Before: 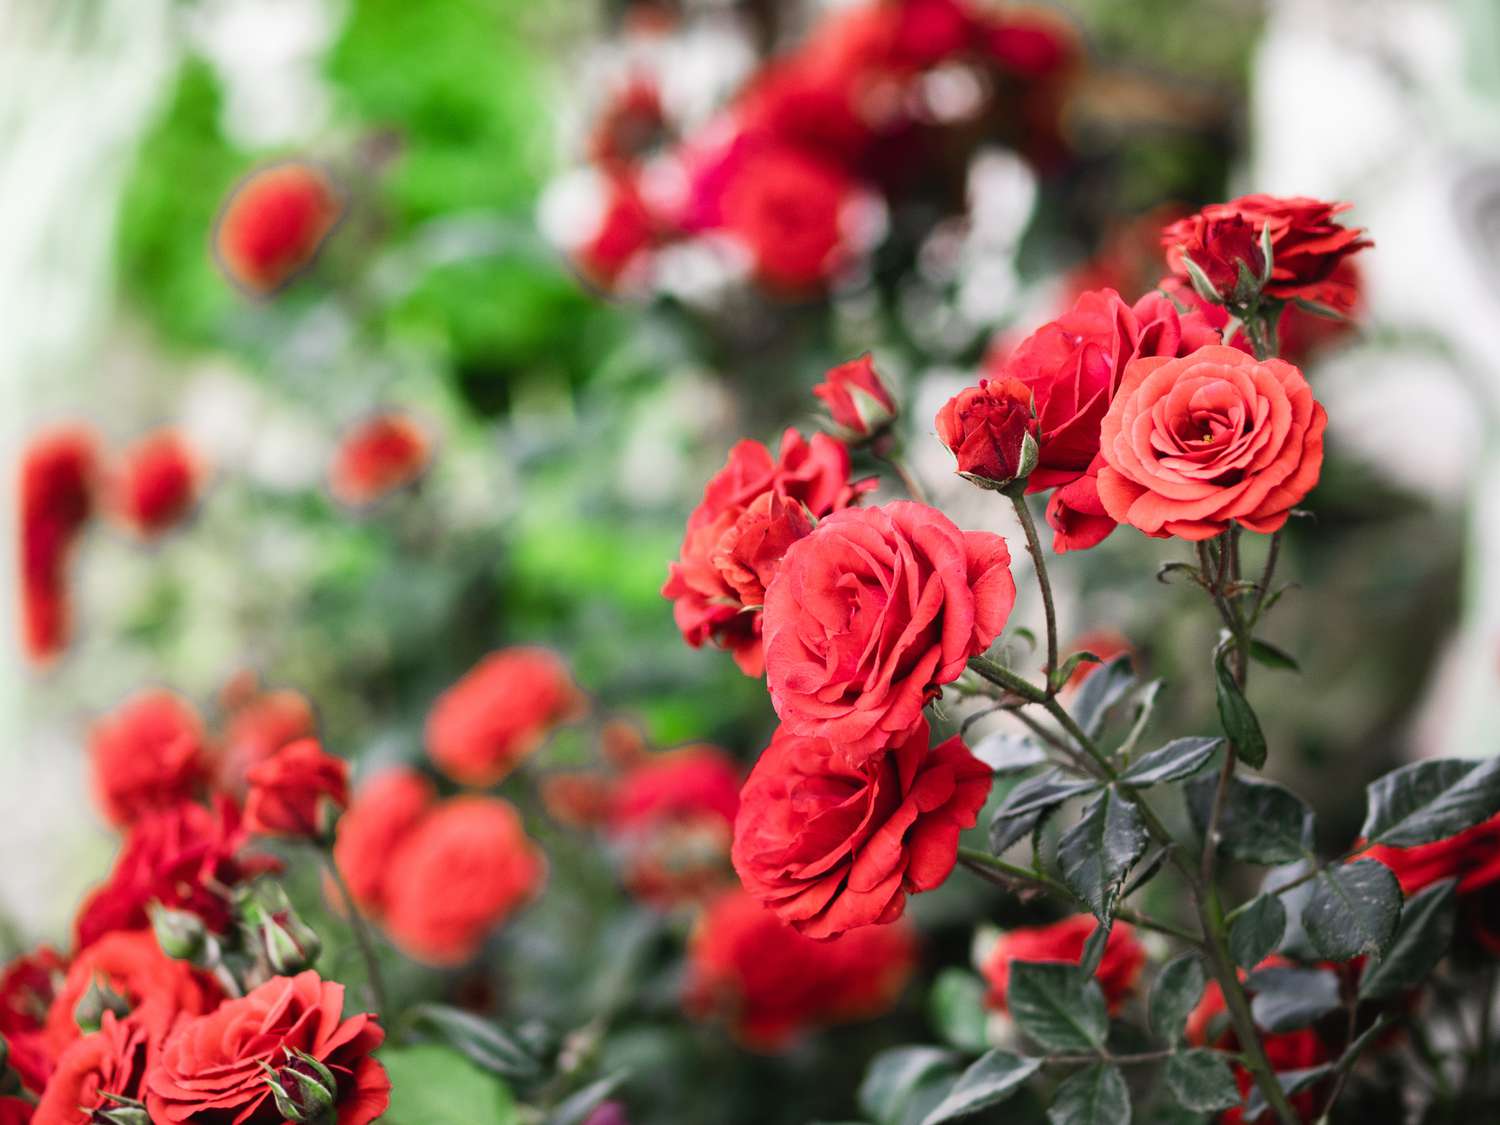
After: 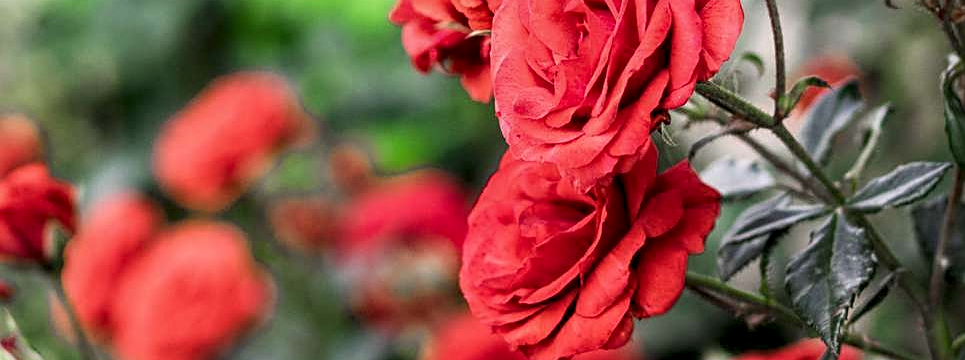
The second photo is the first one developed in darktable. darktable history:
exposure: exposure -0.158 EV, compensate highlight preservation false
crop: left 18.159%, top 51.113%, right 17.463%, bottom 16.833%
sharpen: amount 0.494
local contrast: highlights 61%, detail 143%, midtone range 0.422
